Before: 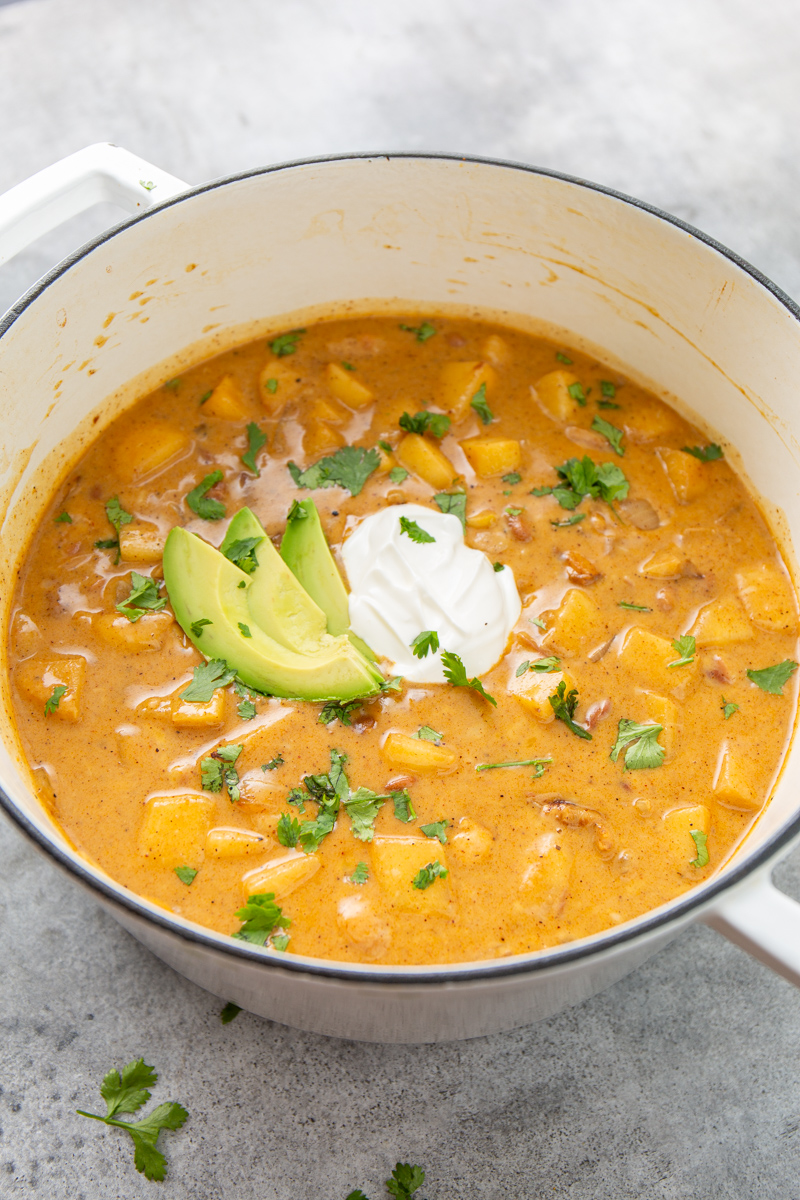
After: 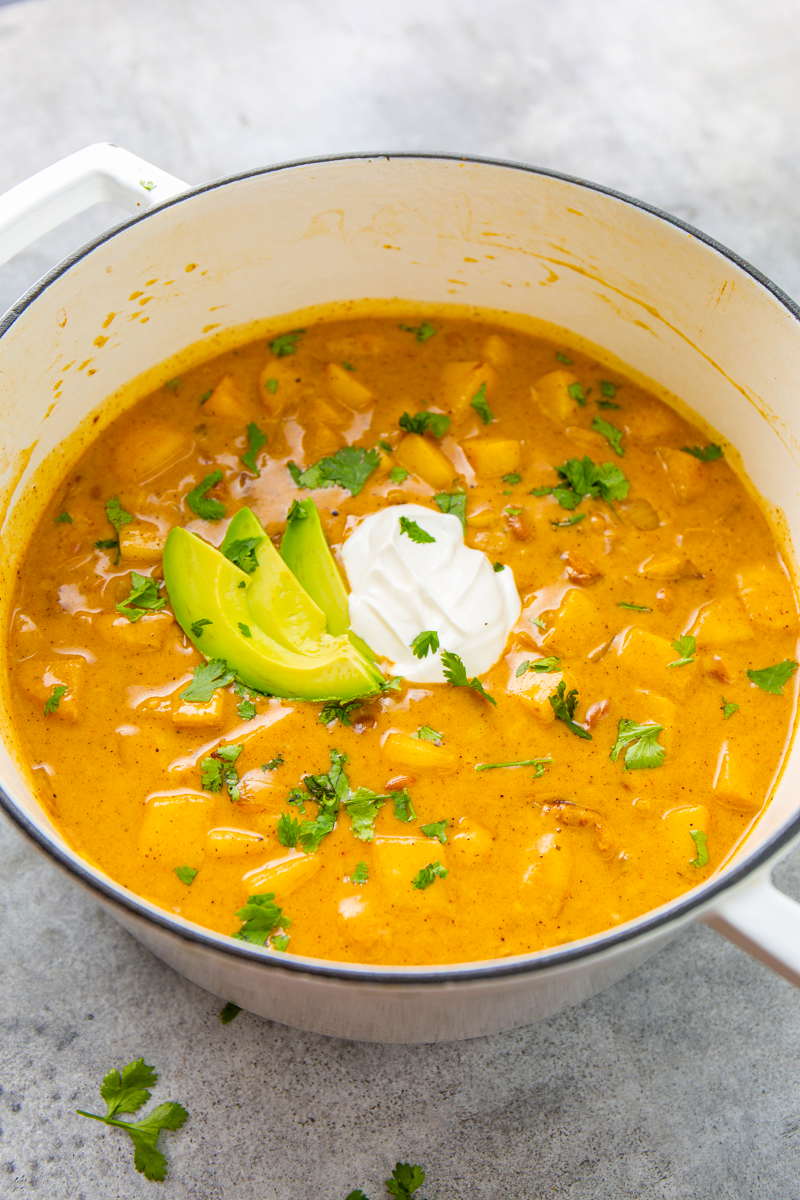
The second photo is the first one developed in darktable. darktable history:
color correction: saturation 0.98
color balance rgb: linear chroma grading › global chroma 15%, perceptual saturation grading › global saturation 30%
